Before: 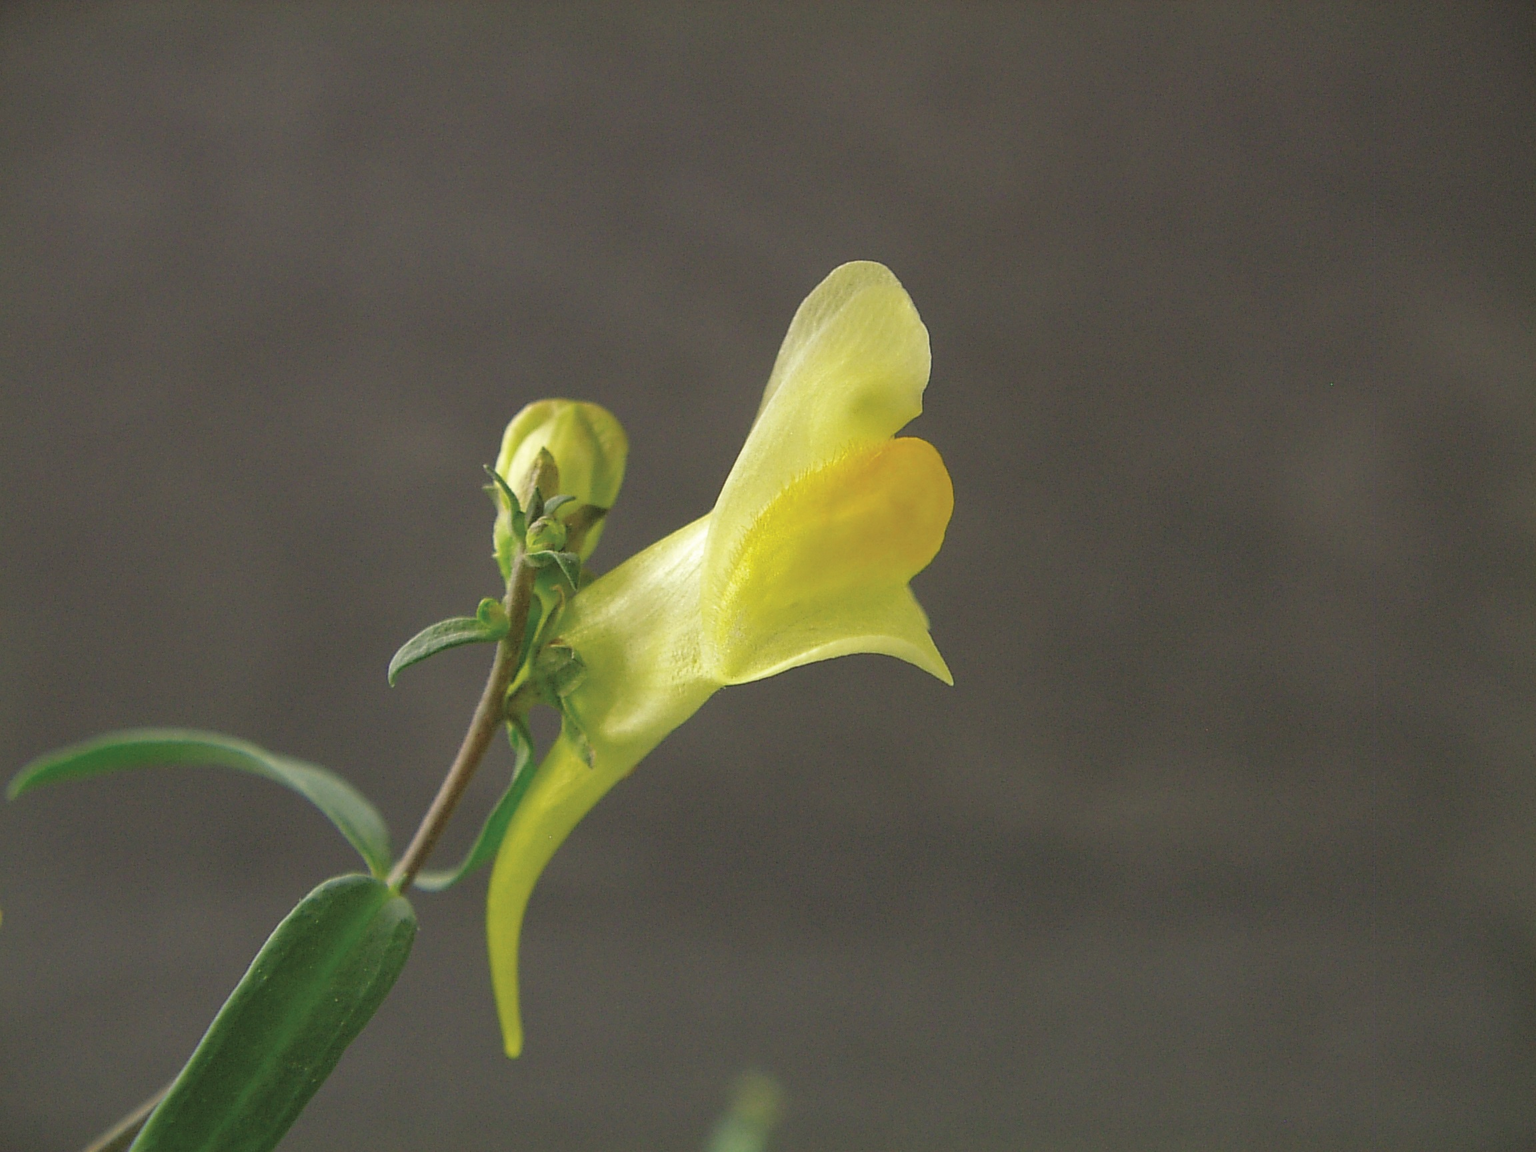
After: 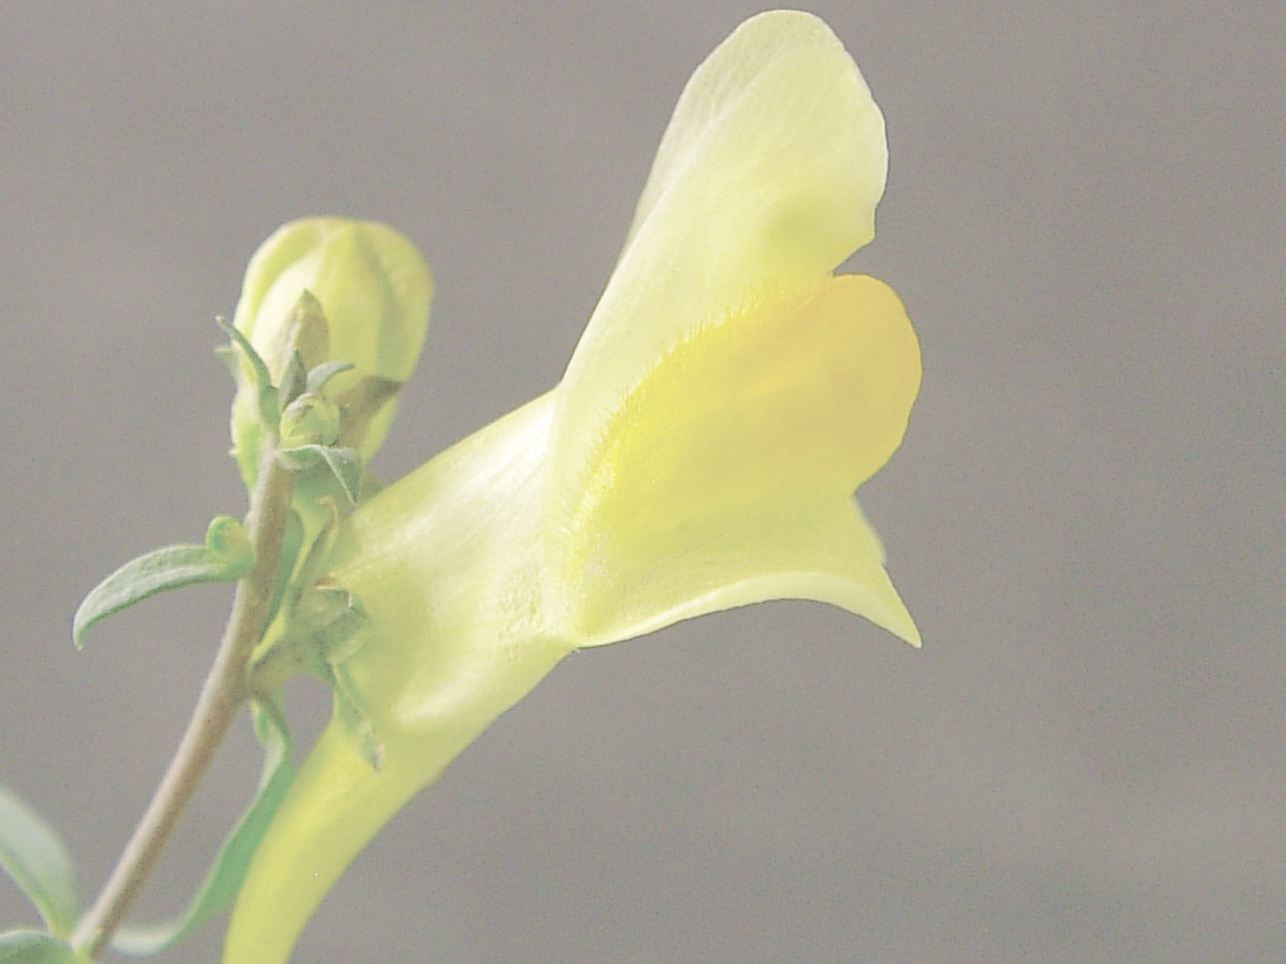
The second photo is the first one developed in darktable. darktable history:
white balance: red 1.009, blue 1.027
crop and rotate: left 22.13%, top 22.054%, right 22.026%, bottom 22.102%
